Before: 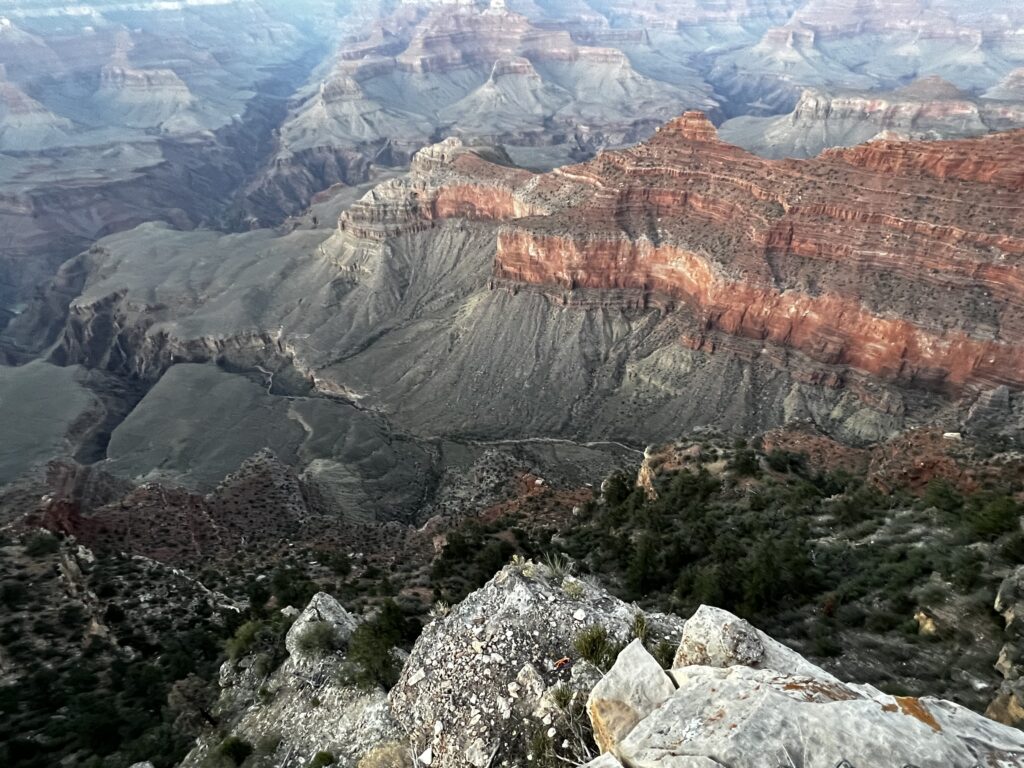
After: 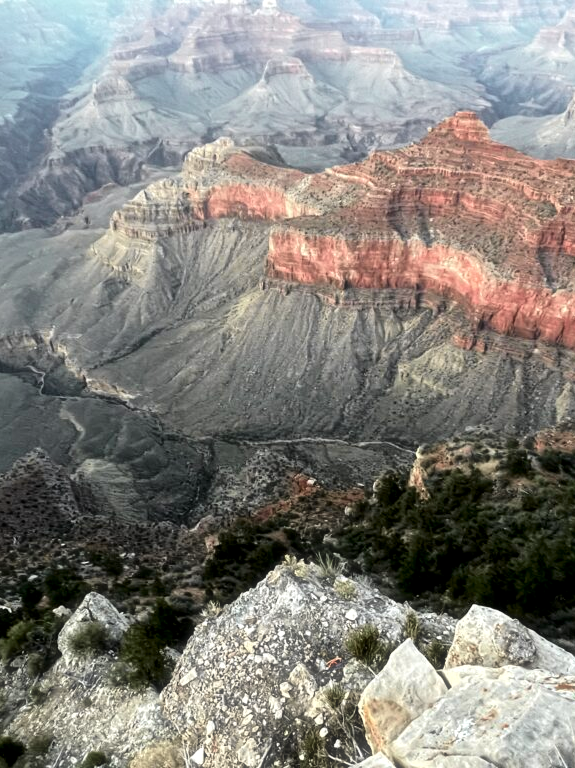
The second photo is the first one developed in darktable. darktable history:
tone curve: curves: ch0 [(0.003, 0) (0.066, 0.023) (0.149, 0.094) (0.264, 0.238) (0.395, 0.421) (0.517, 0.56) (0.688, 0.743) (0.813, 0.846) (1, 1)]; ch1 [(0, 0) (0.164, 0.115) (0.337, 0.332) (0.39, 0.398) (0.464, 0.461) (0.501, 0.5) (0.507, 0.503) (0.534, 0.537) (0.577, 0.59) (0.652, 0.681) (0.733, 0.749) (0.811, 0.796) (1, 1)]; ch2 [(0, 0) (0.337, 0.382) (0.464, 0.476) (0.501, 0.502) (0.527, 0.54) (0.551, 0.565) (0.6, 0.59) (0.687, 0.675) (1, 1)], color space Lab, independent channels, preserve colors none
crop and rotate: left 22.36%, right 21.469%
haze removal: strength -0.102, compatibility mode true, adaptive false
local contrast: highlights 107%, shadows 101%, detail 119%, midtone range 0.2
